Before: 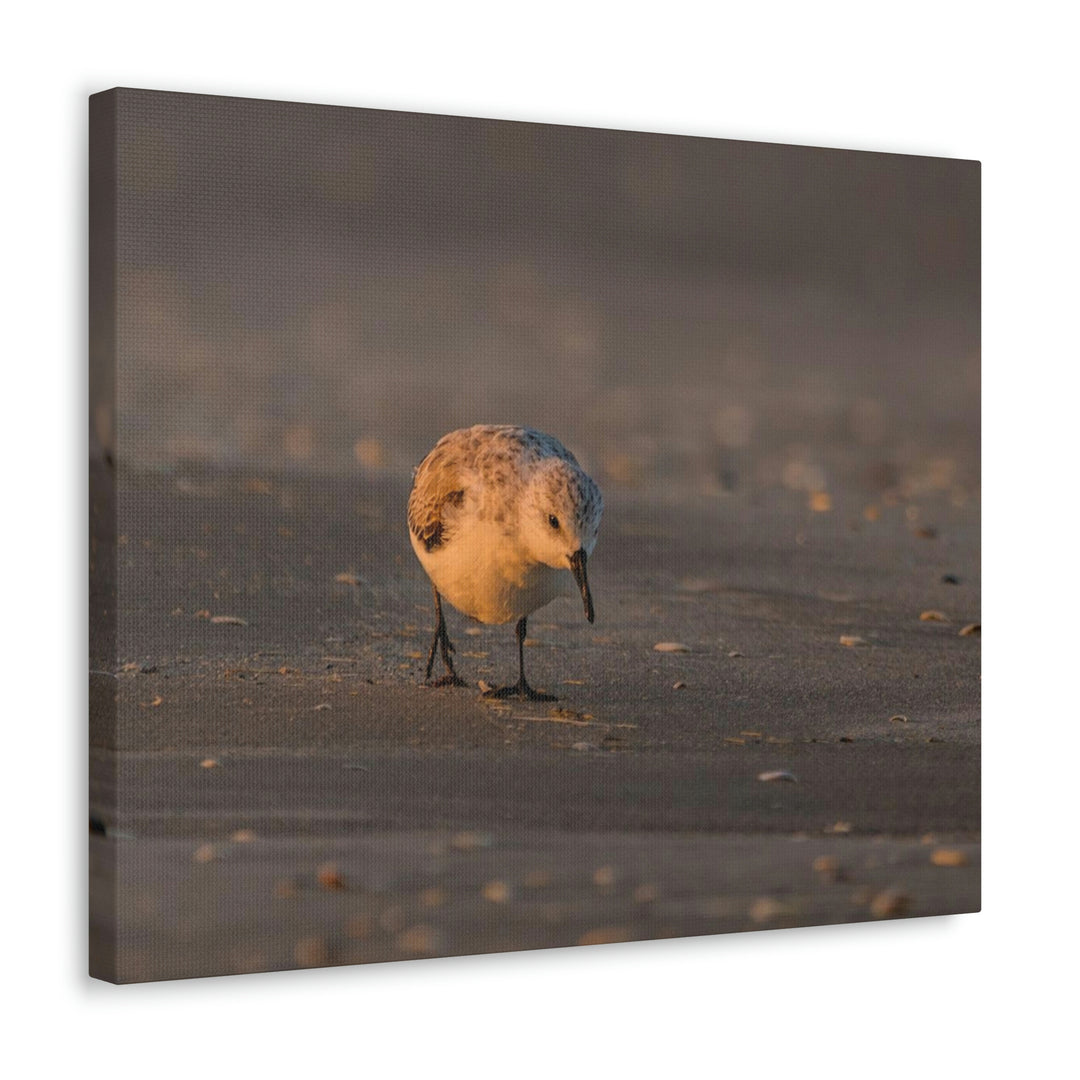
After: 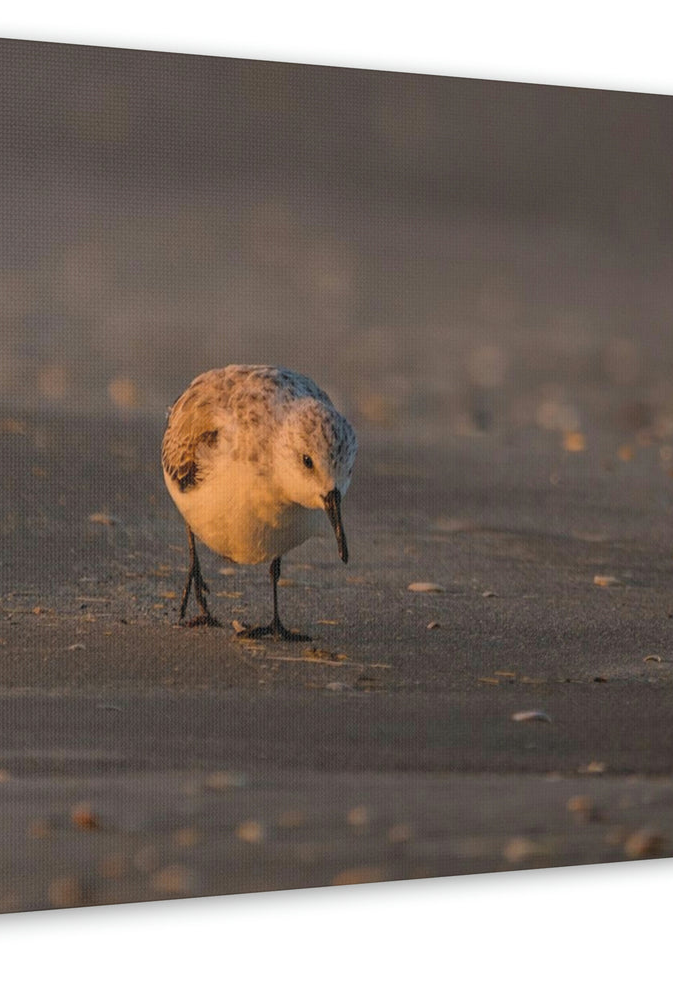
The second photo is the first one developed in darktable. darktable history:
tone equalizer: on, module defaults
crop and rotate: left 22.918%, top 5.629%, right 14.711%, bottom 2.247%
